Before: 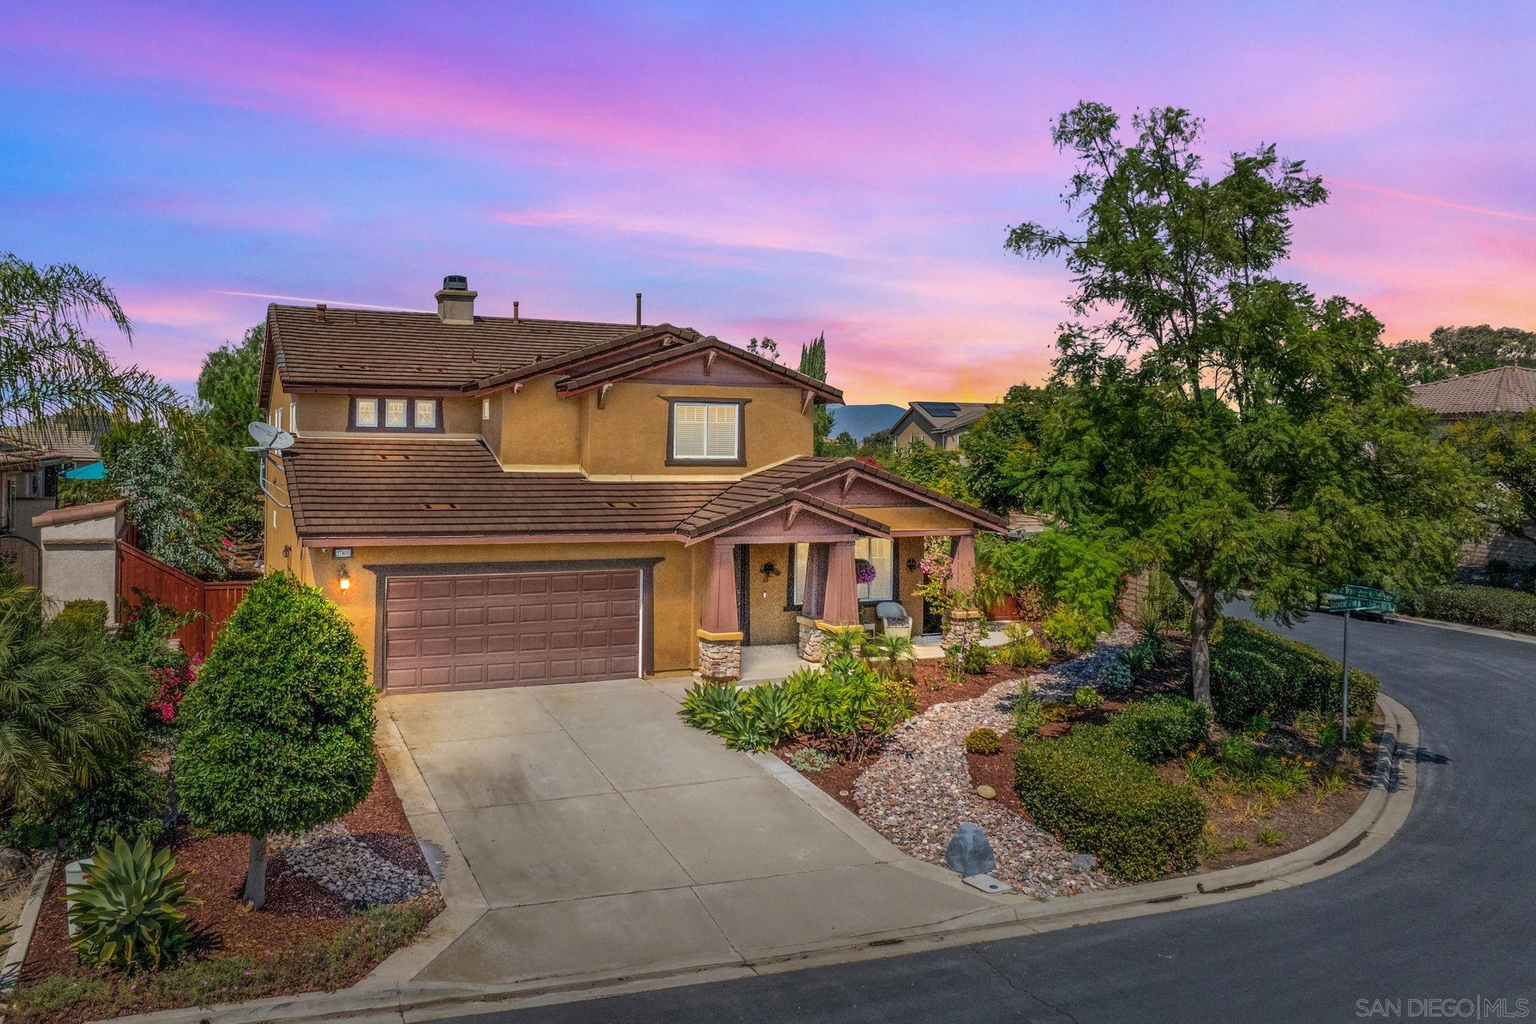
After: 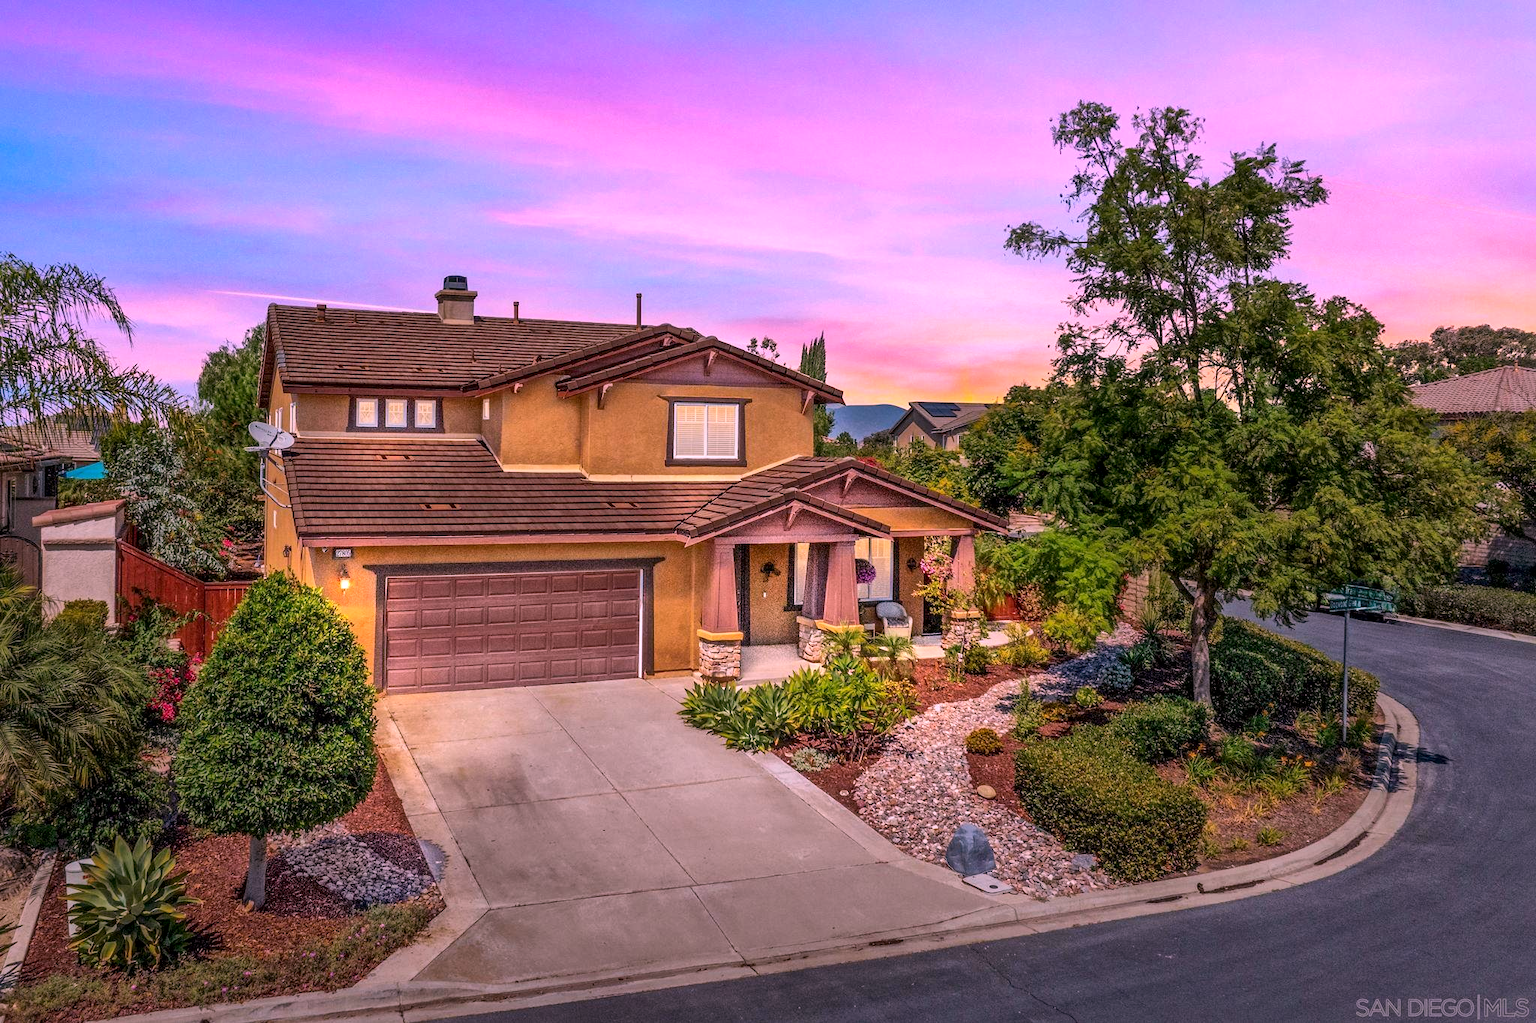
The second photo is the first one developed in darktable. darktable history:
white balance: red 1.188, blue 1.11
local contrast: mode bilateral grid, contrast 20, coarseness 50, detail 144%, midtone range 0.2
contrast brightness saturation: contrast 0.04, saturation 0.07
